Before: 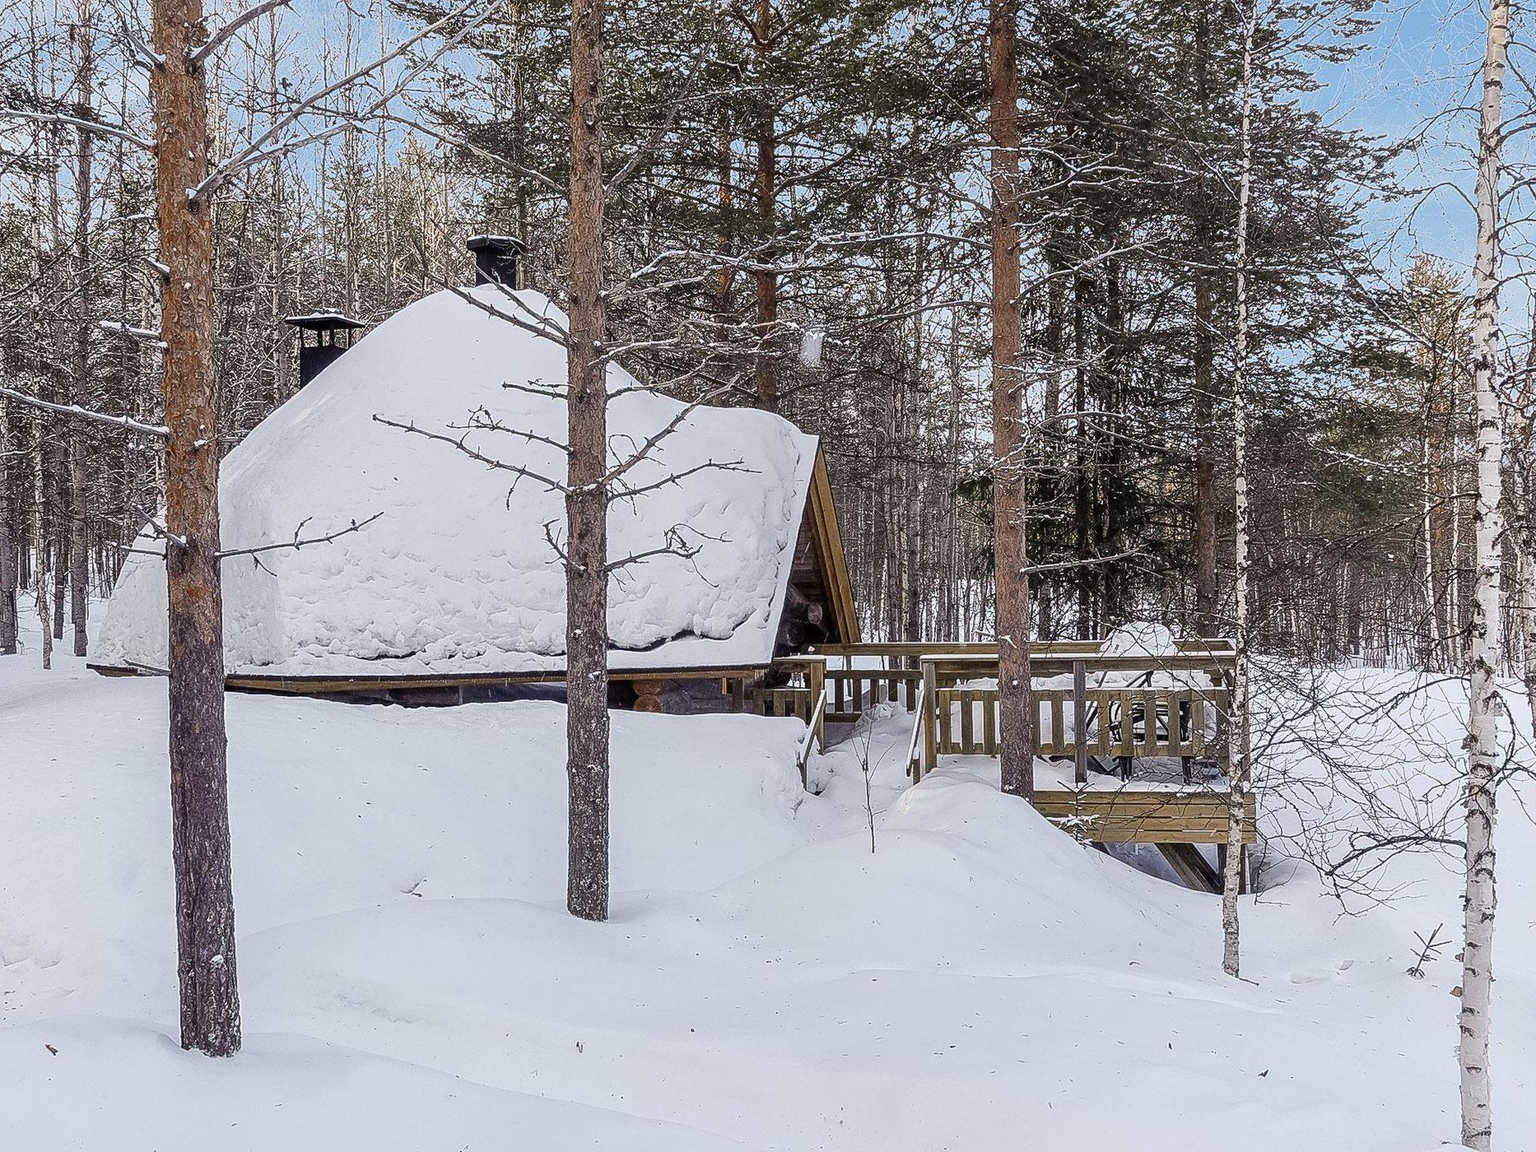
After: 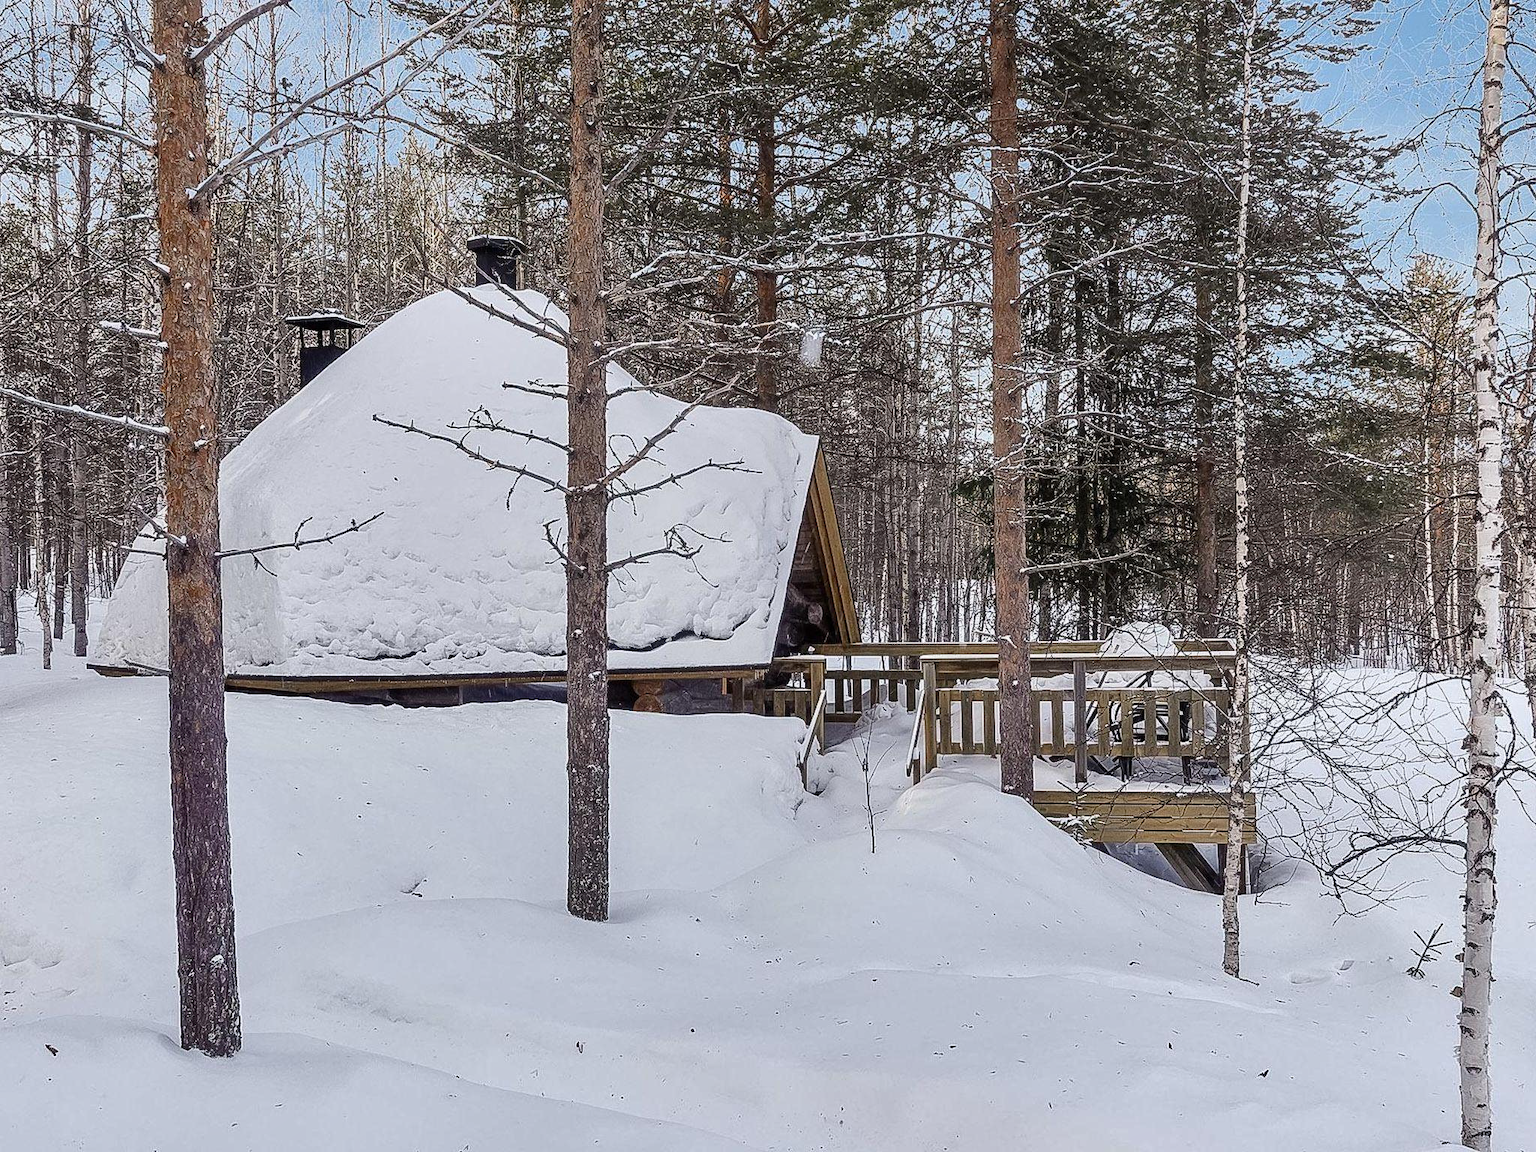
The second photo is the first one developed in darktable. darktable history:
shadows and highlights: shadows 12.41, white point adjustment 1.12, soften with gaussian
